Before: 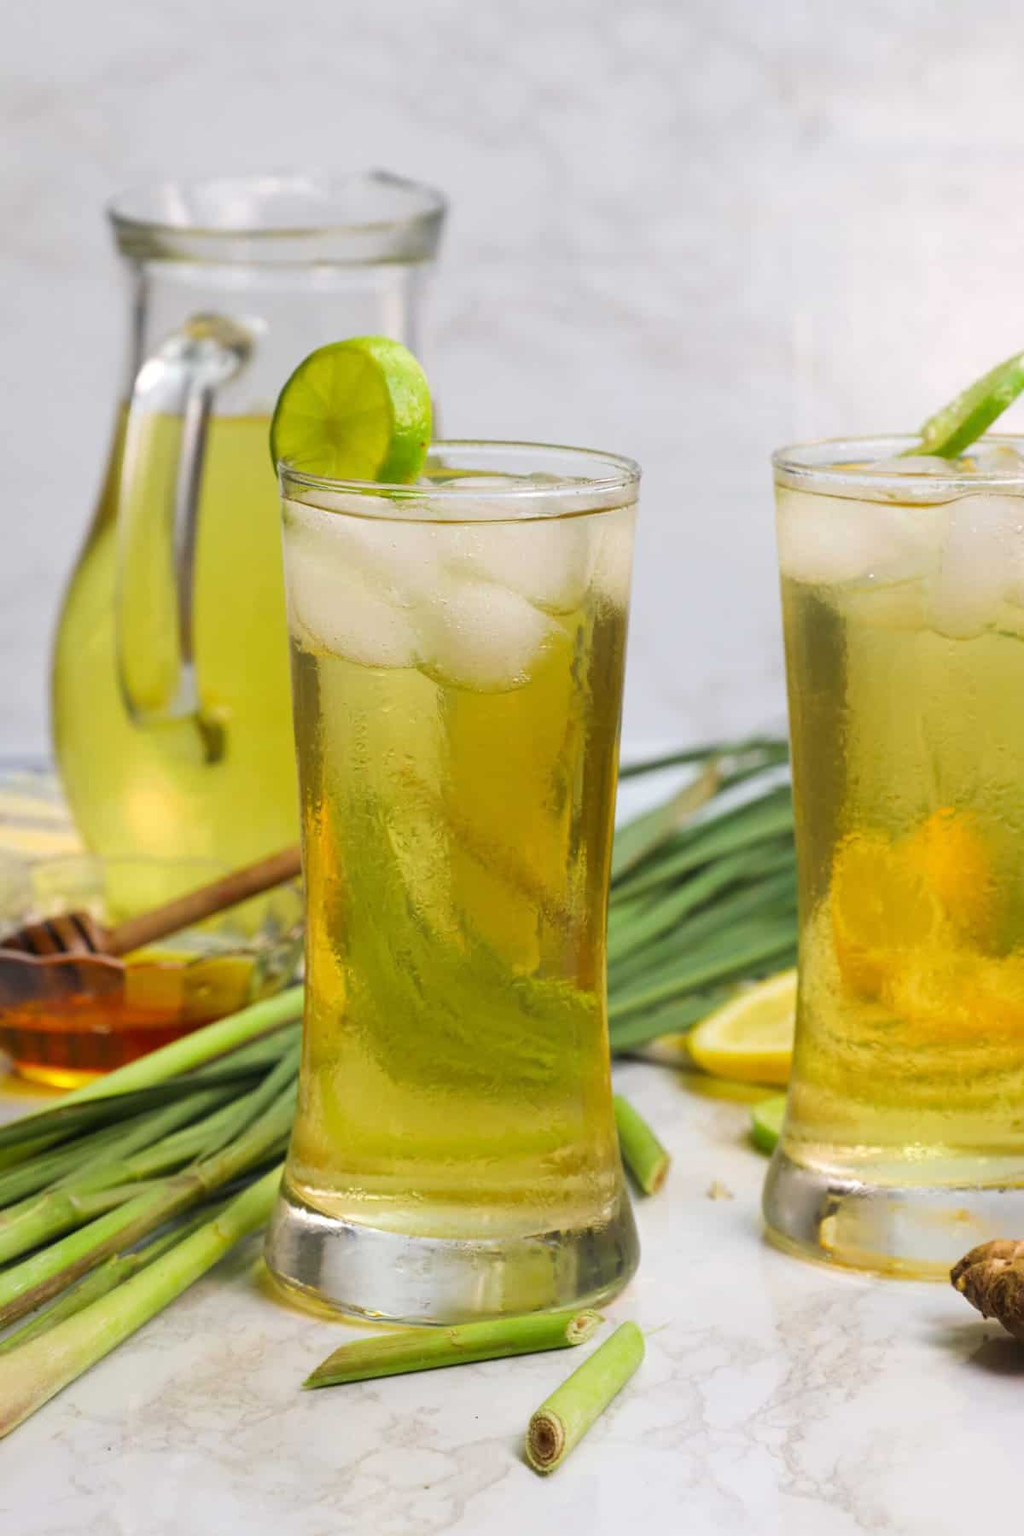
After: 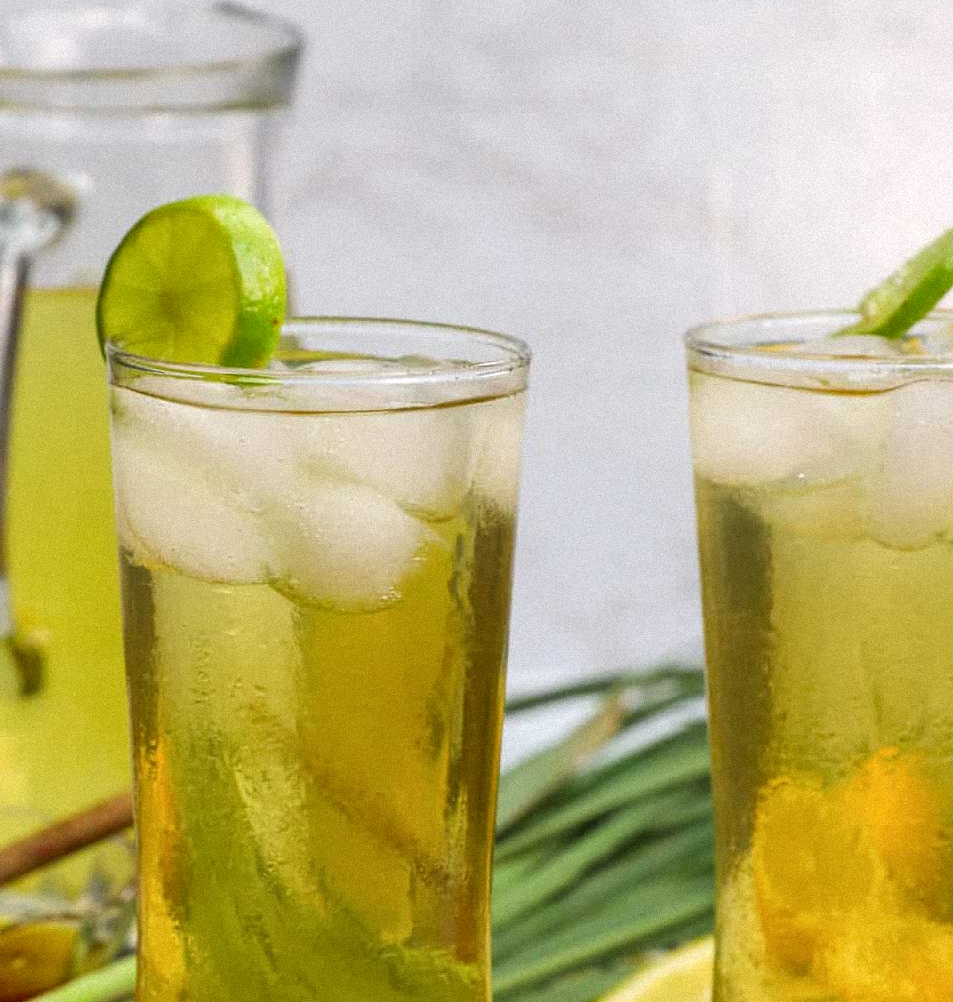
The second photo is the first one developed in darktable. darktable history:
local contrast: on, module defaults
grain: mid-tones bias 0%
crop: left 18.38%, top 11.092%, right 2.134%, bottom 33.217%
